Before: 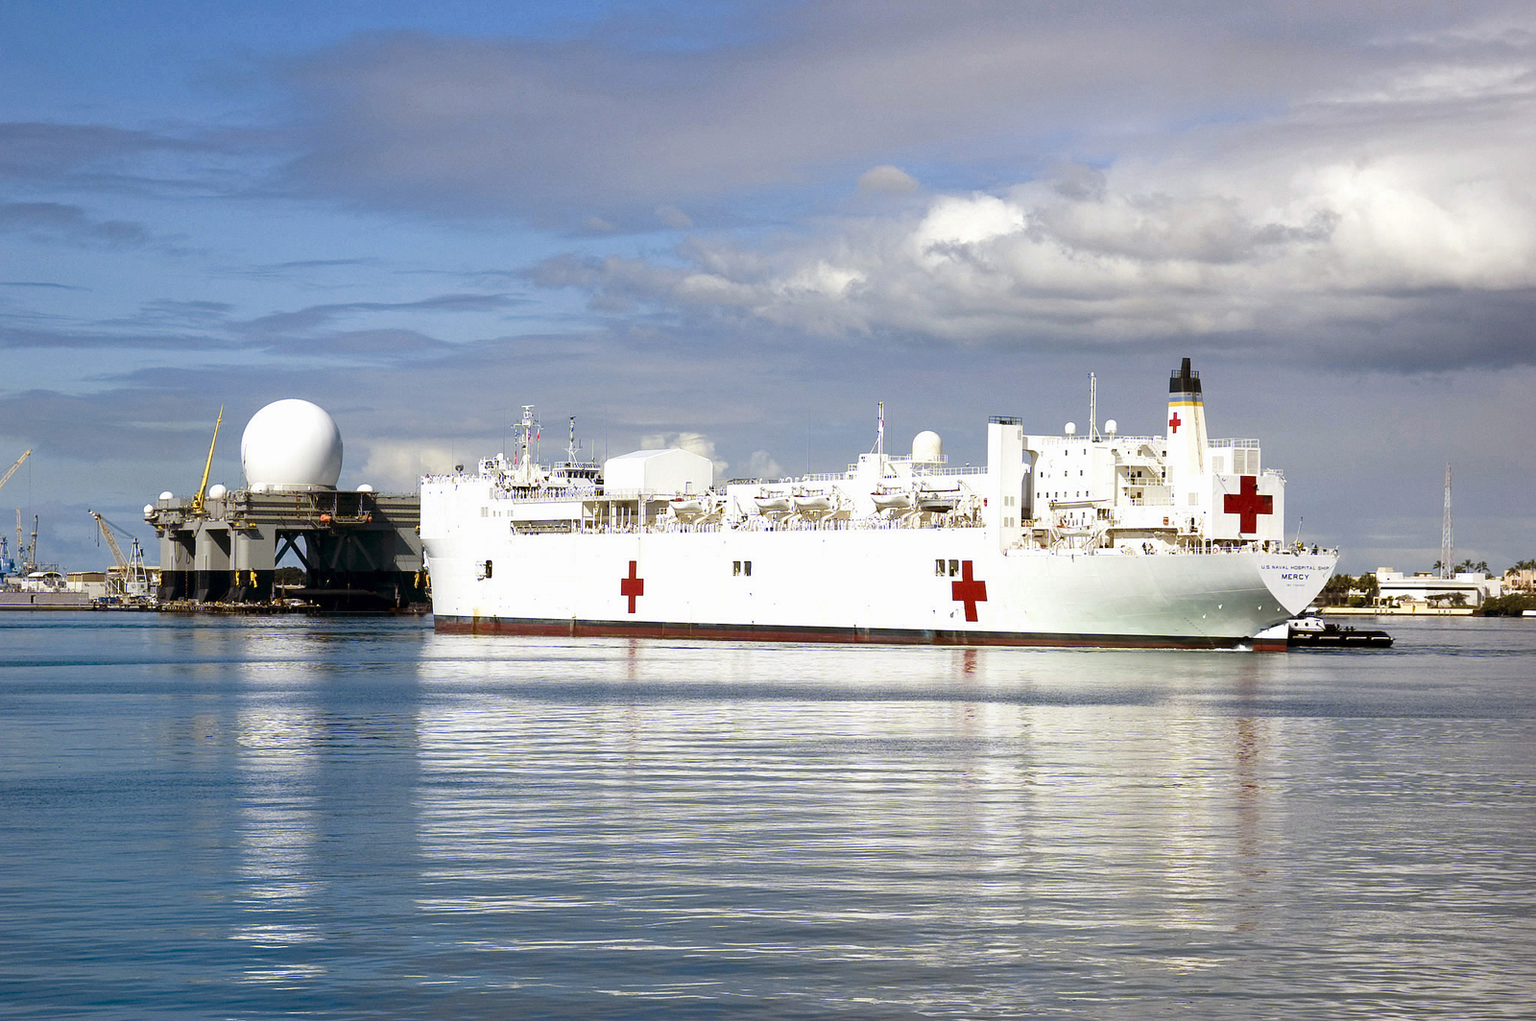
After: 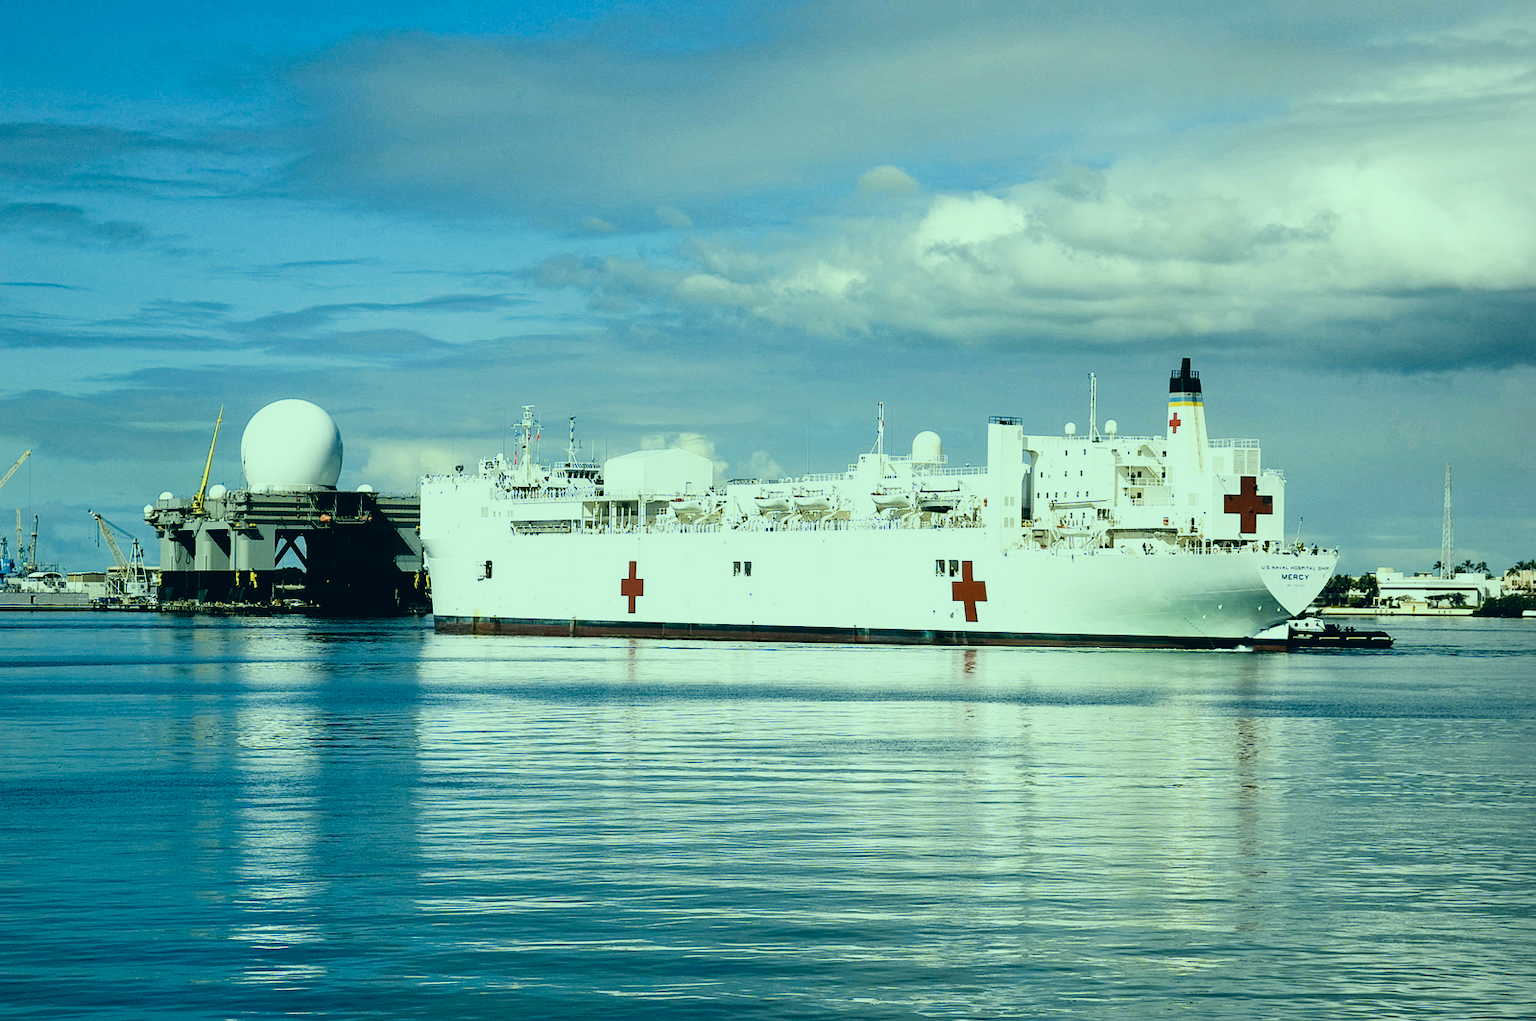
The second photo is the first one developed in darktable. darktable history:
filmic rgb: black relative exposure -5.14 EV, white relative exposure 3.56 EV, hardness 3.16, contrast 1.391, highlights saturation mix -29.29%
color correction: highlights a* -19.49, highlights b* 9.8, shadows a* -20.53, shadows b* -11.14
